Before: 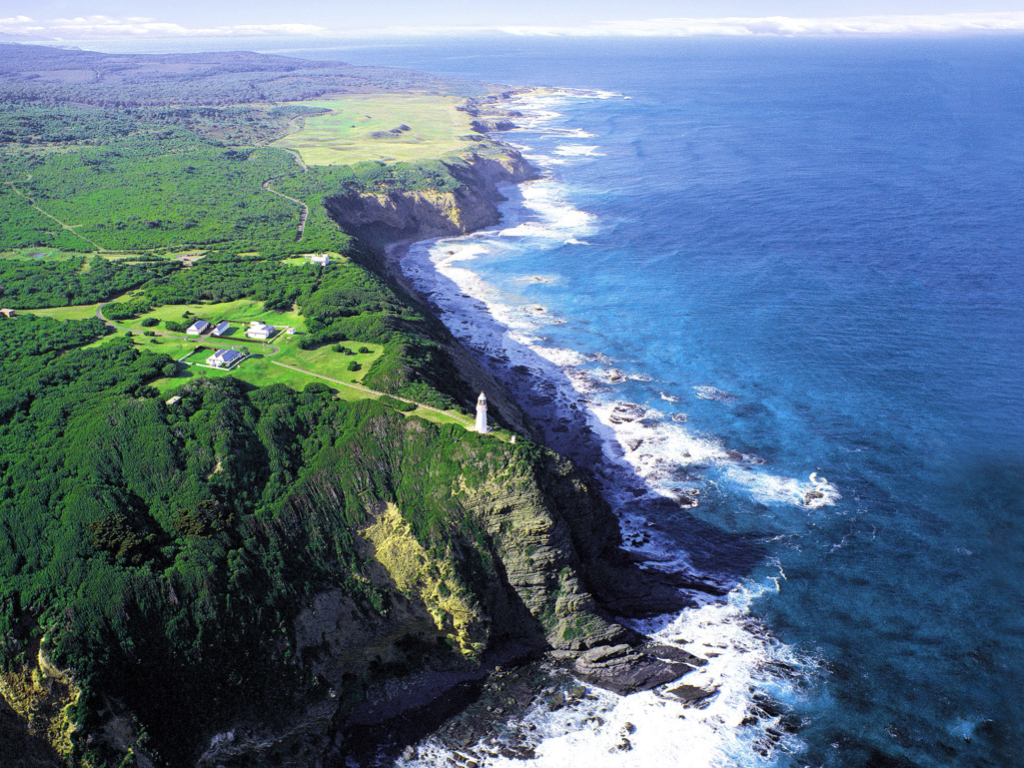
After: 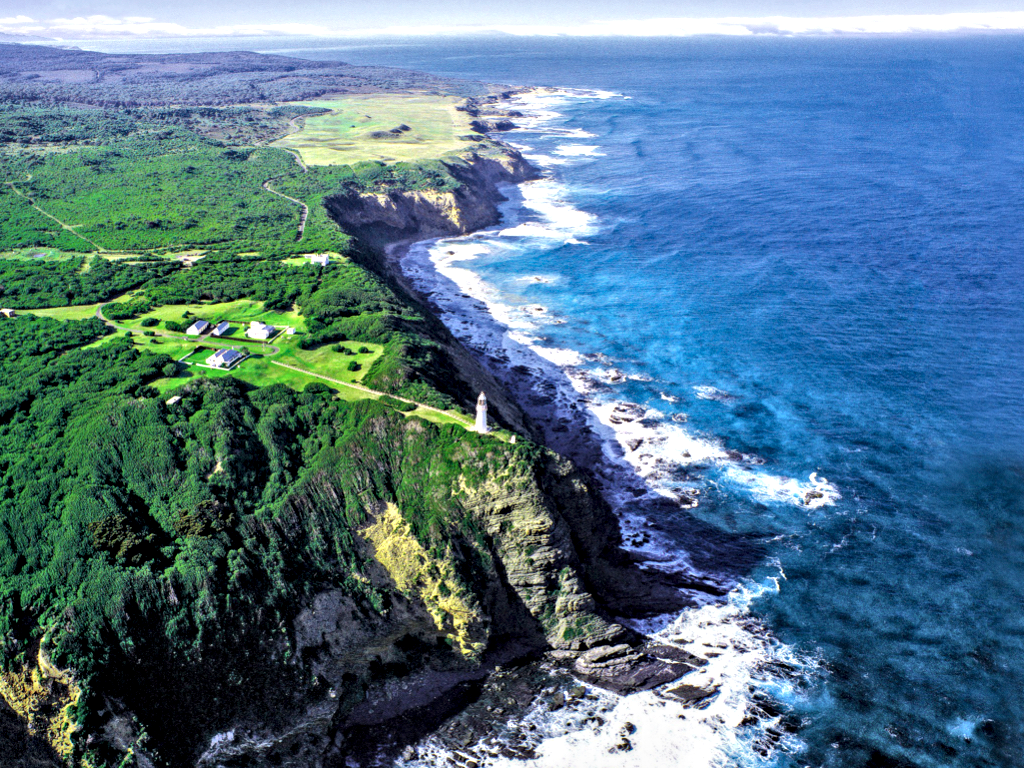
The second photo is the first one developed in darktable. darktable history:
contrast equalizer: y [[0.511, 0.558, 0.631, 0.632, 0.559, 0.512], [0.5 ×6], [0.507, 0.559, 0.627, 0.644, 0.647, 0.647], [0 ×6], [0 ×6]]
local contrast: on, module defaults
shadows and highlights: shadows 49, highlights -41, soften with gaussian
